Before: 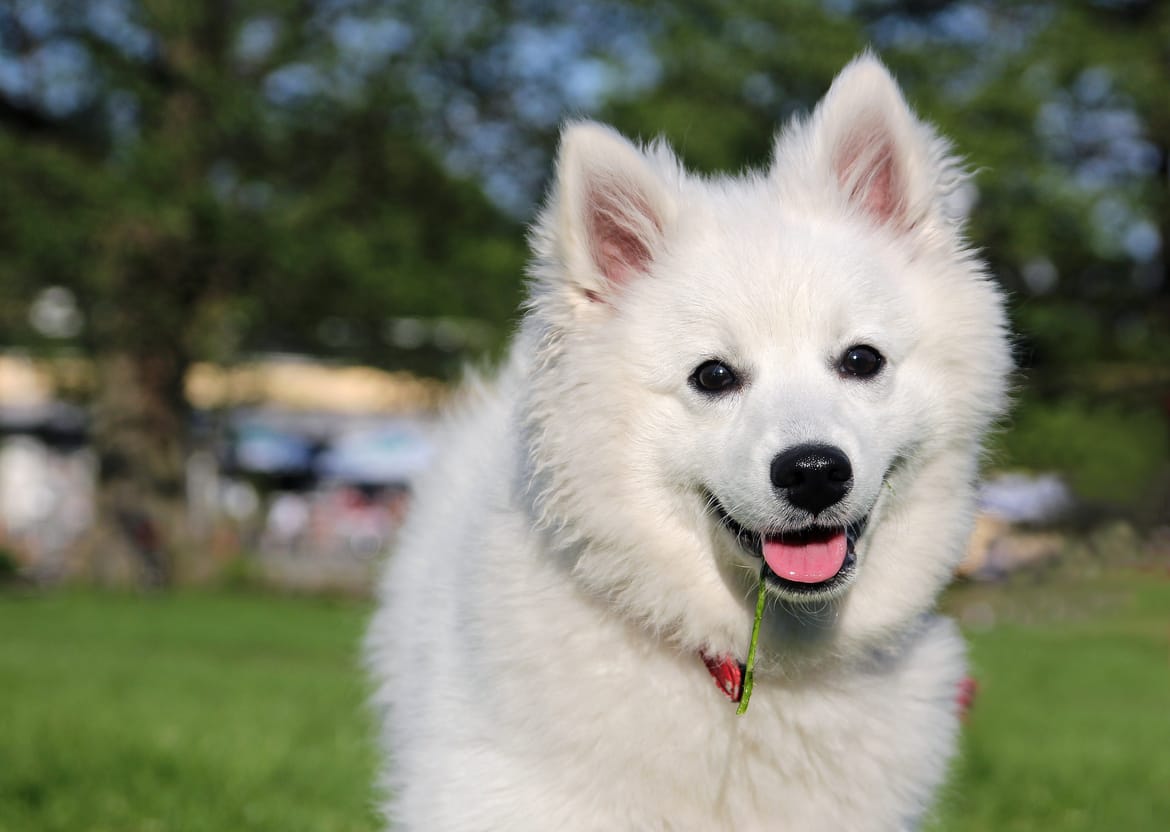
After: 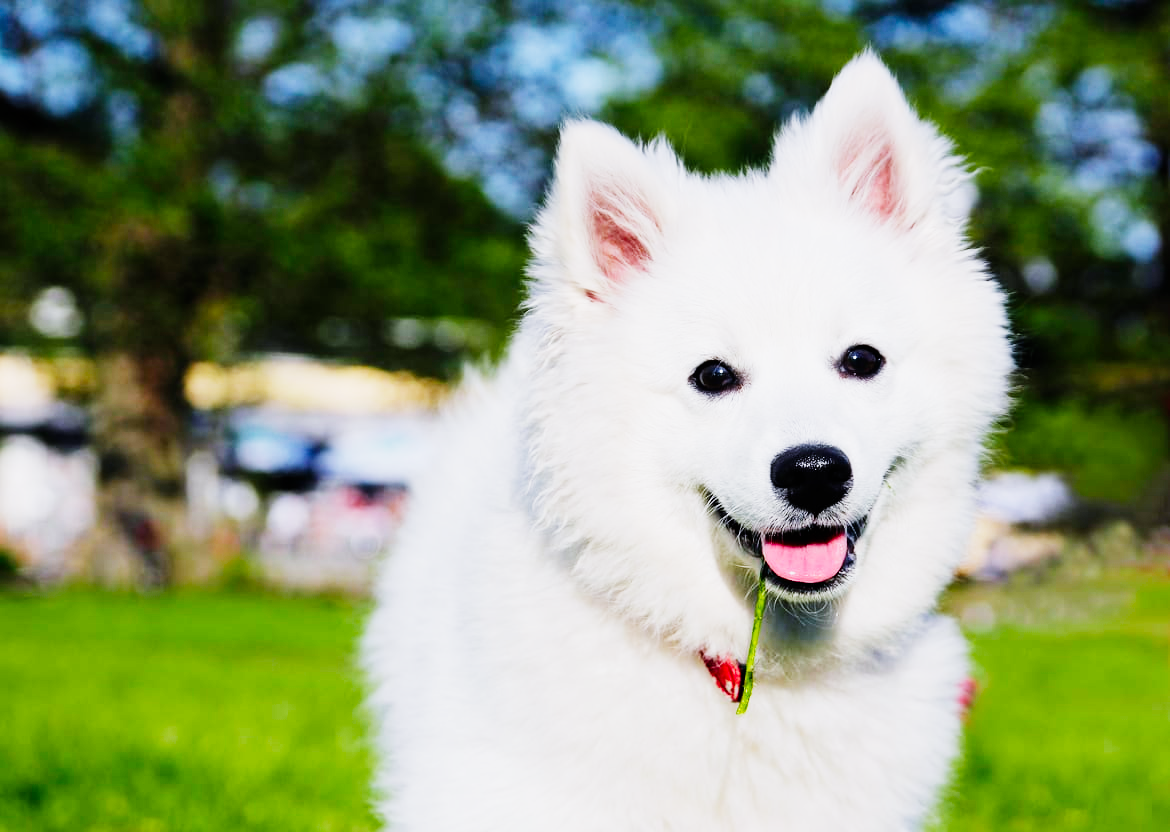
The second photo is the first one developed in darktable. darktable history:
white balance: red 0.984, blue 1.059
exposure: black level correction 0, exposure 0.7 EV, compensate exposure bias true, compensate highlight preservation false
sigmoid: contrast 1.81, skew -0.21, preserve hue 0%, red attenuation 0.1, red rotation 0.035, green attenuation 0.1, green rotation -0.017, blue attenuation 0.15, blue rotation -0.052, base primaries Rec2020
color balance rgb: perceptual saturation grading › global saturation 36%, perceptual brilliance grading › global brilliance 10%, global vibrance 20%
